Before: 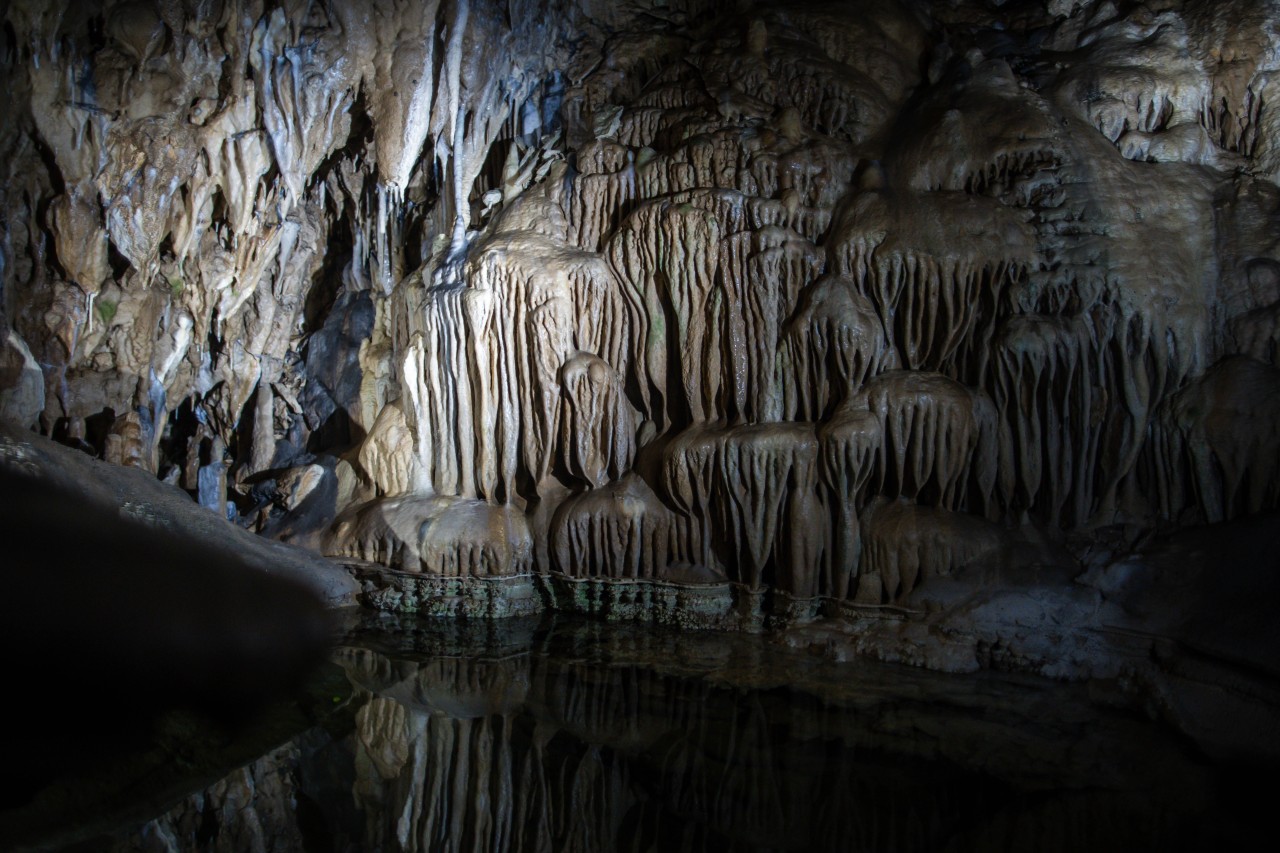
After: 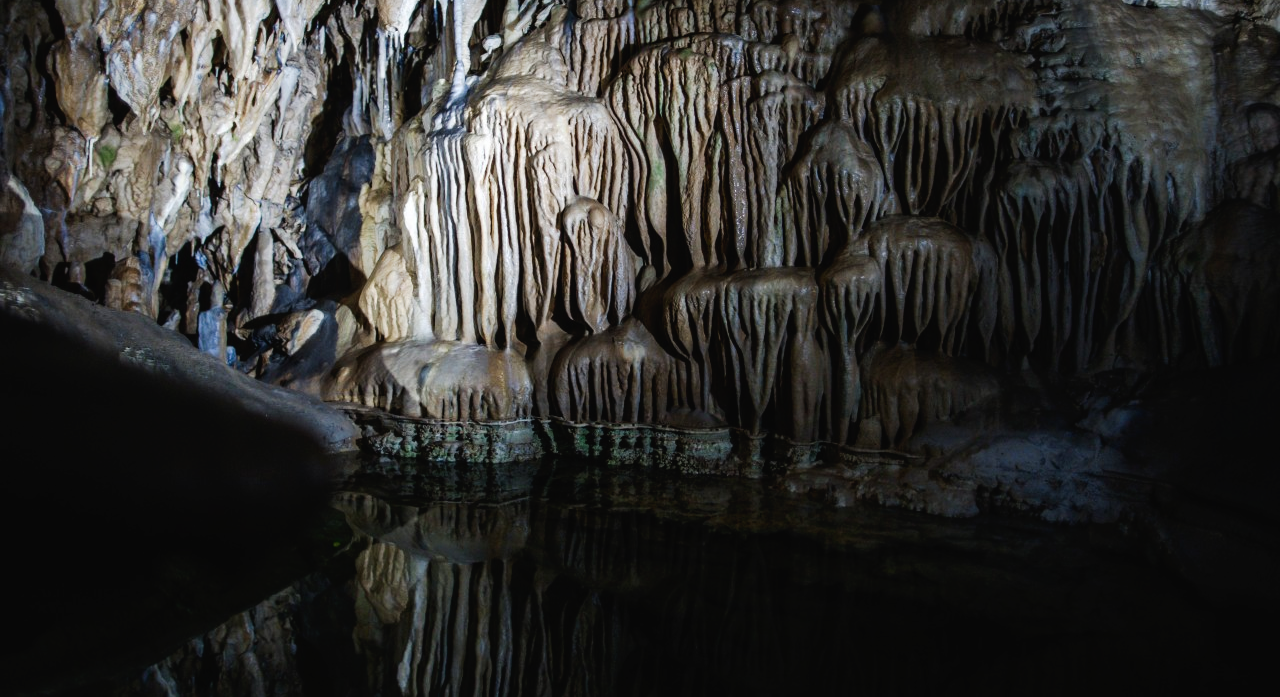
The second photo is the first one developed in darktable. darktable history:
tone curve: curves: ch0 [(0, 0.018) (0.061, 0.041) (0.205, 0.191) (0.289, 0.292) (0.39, 0.424) (0.493, 0.551) (0.666, 0.743) (0.795, 0.841) (1, 0.998)]; ch1 [(0, 0) (0.385, 0.343) (0.439, 0.415) (0.494, 0.498) (0.501, 0.501) (0.51, 0.496) (0.548, 0.554) (0.586, 0.61) (0.684, 0.658) (0.783, 0.804) (1, 1)]; ch2 [(0, 0) (0.304, 0.31) (0.403, 0.399) (0.441, 0.428) (0.47, 0.469) (0.498, 0.496) (0.524, 0.538) (0.566, 0.588) (0.648, 0.665) (0.697, 0.699) (1, 1)], preserve colors none
crop and rotate: top 18.212%
